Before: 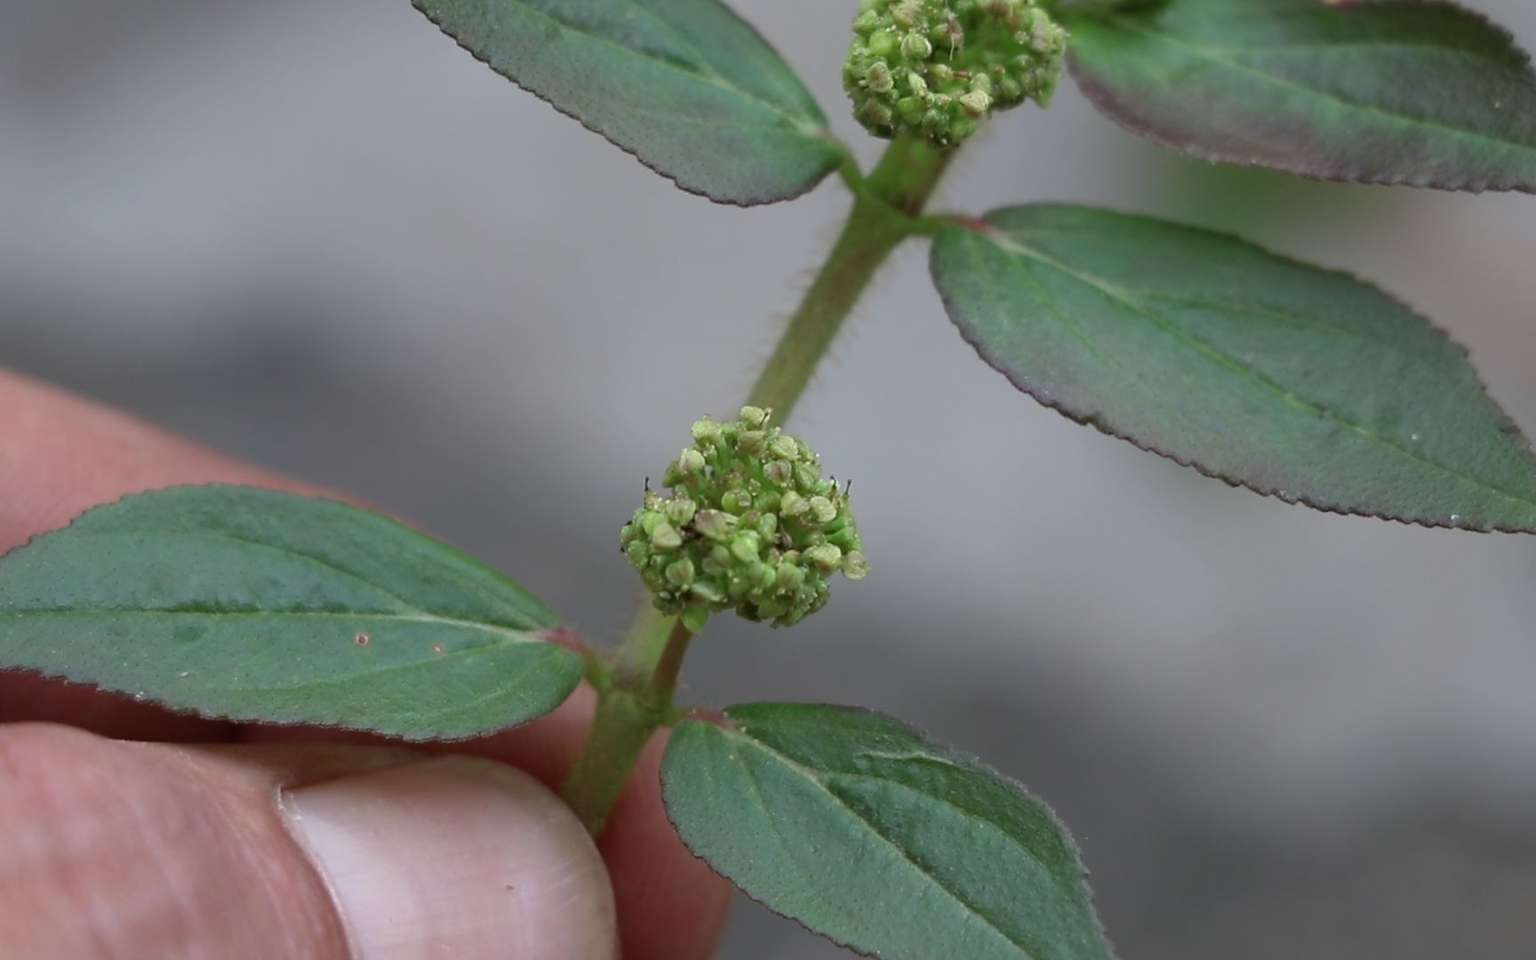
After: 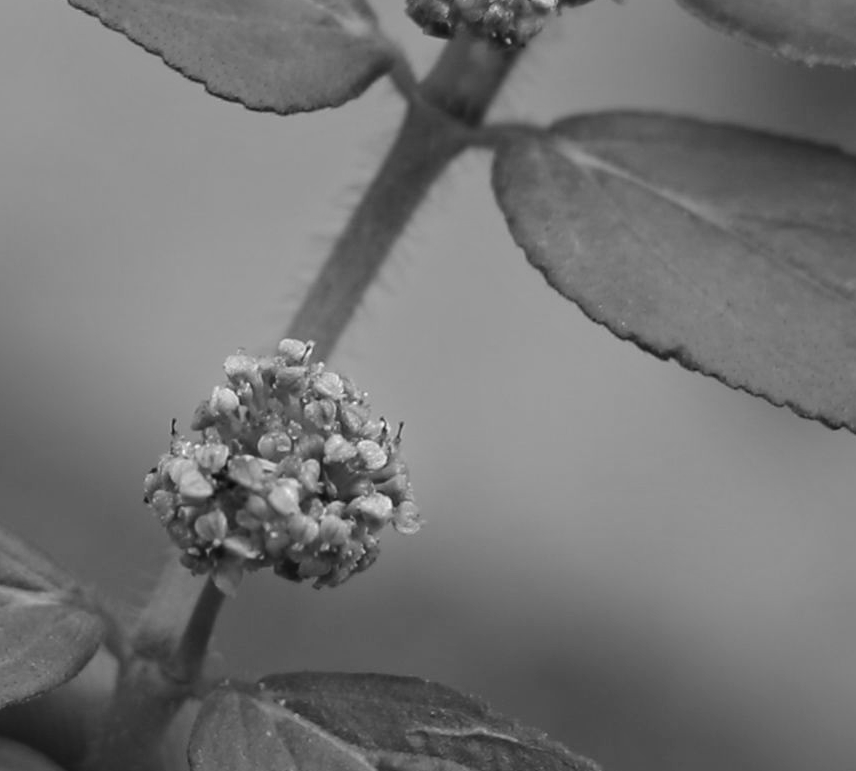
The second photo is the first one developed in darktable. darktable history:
exposure: black level correction 0, exposure 0.5 EV, compensate exposure bias true, compensate highlight preservation false
tone equalizer: -8 EV -0.75 EV, -7 EV -0.7 EV, -6 EV -0.6 EV, -5 EV -0.4 EV, -3 EV 0.4 EV, -2 EV 0.6 EV, -1 EV 0.7 EV, +0 EV 0.75 EV, edges refinement/feathering 500, mask exposure compensation -1.57 EV, preserve details no
monochrome: a 79.32, b 81.83, size 1.1
white balance: red 0.926, green 1.003, blue 1.133
crop: left 32.075%, top 10.976%, right 18.355%, bottom 17.596%
color balance rgb: linear chroma grading › shadows -3%, linear chroma grading › highlights -4%
